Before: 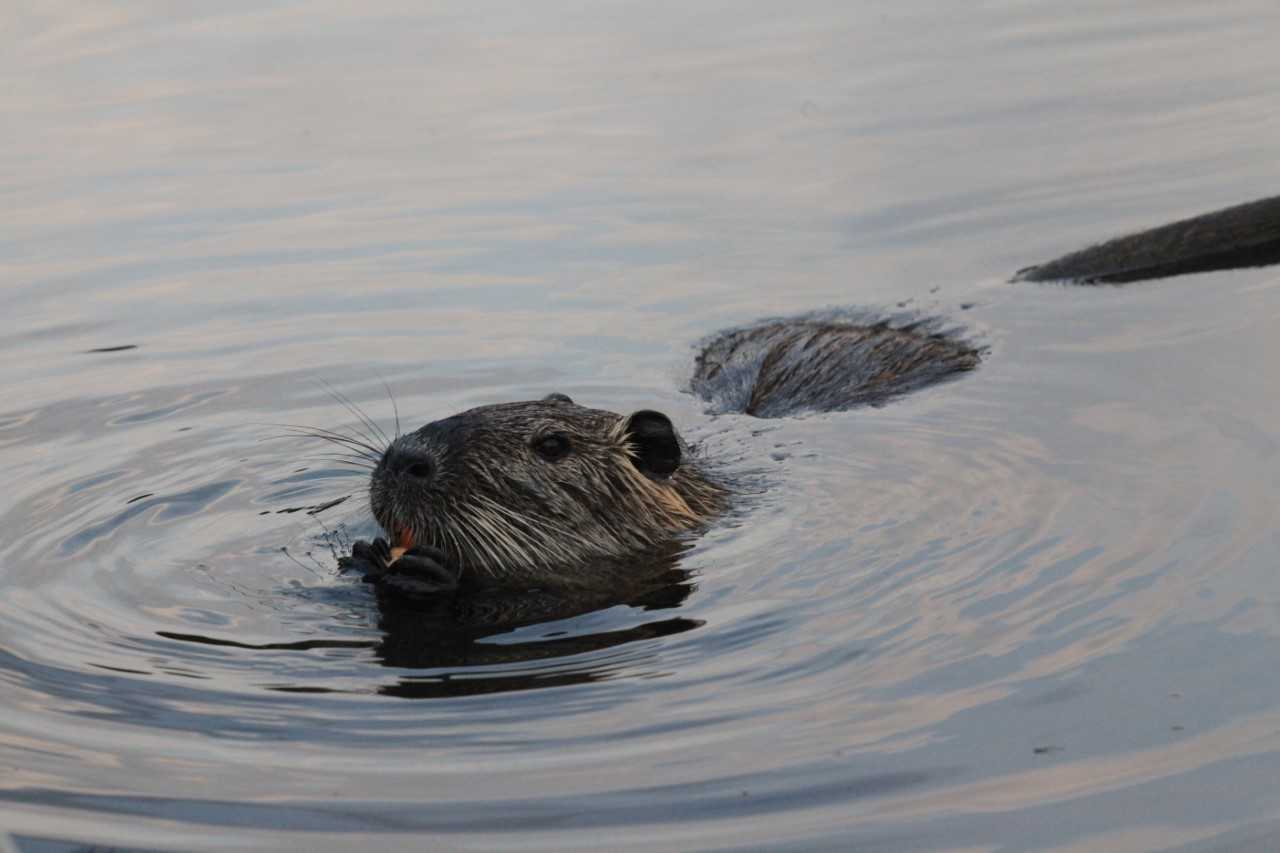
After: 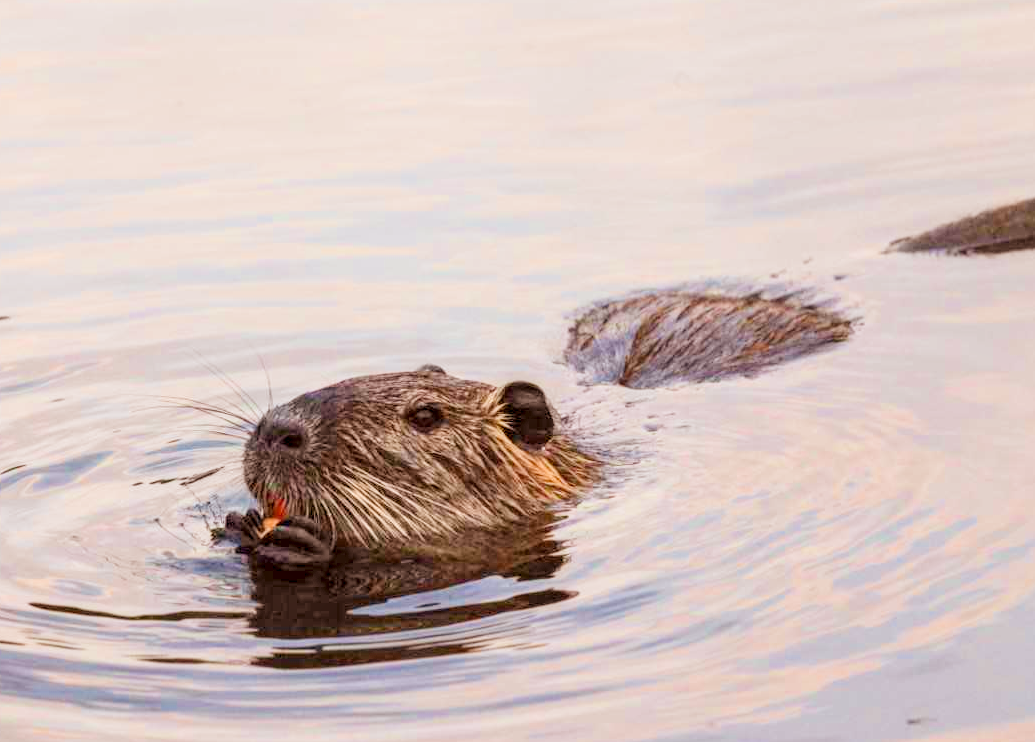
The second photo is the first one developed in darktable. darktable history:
rgb levels: mode RGB, independent channels, levels [[0, 0.5, 1], [0, 0.521, 1], [0, 0.536, 1]]
color balance rgb: perceptual saturation grading › global saturation 20%, global vibrance 20%
filmic rgb: middle gray luminance 2.5%, black relative exposure -10 EV, white relative exposure 7 EV, threshold 6 EV, dynamic range scaling 10%, target black luminance 0%, hardness 3.19, latitude 44.39%, contrast 0.682, highlights saturation mix 5%, shadows ↔ highlights balance 13.63%, add noise in highlights 0, color science v3 (2019), use custom middle-gray values true, iterations of high-quality reconstruction 0, contrast in highlights soft, enable highlight reconstruction true
crop: left 9.929%, top 3.475%, right 9.188%, bottom 9.529%
local contrast: detail 150%
